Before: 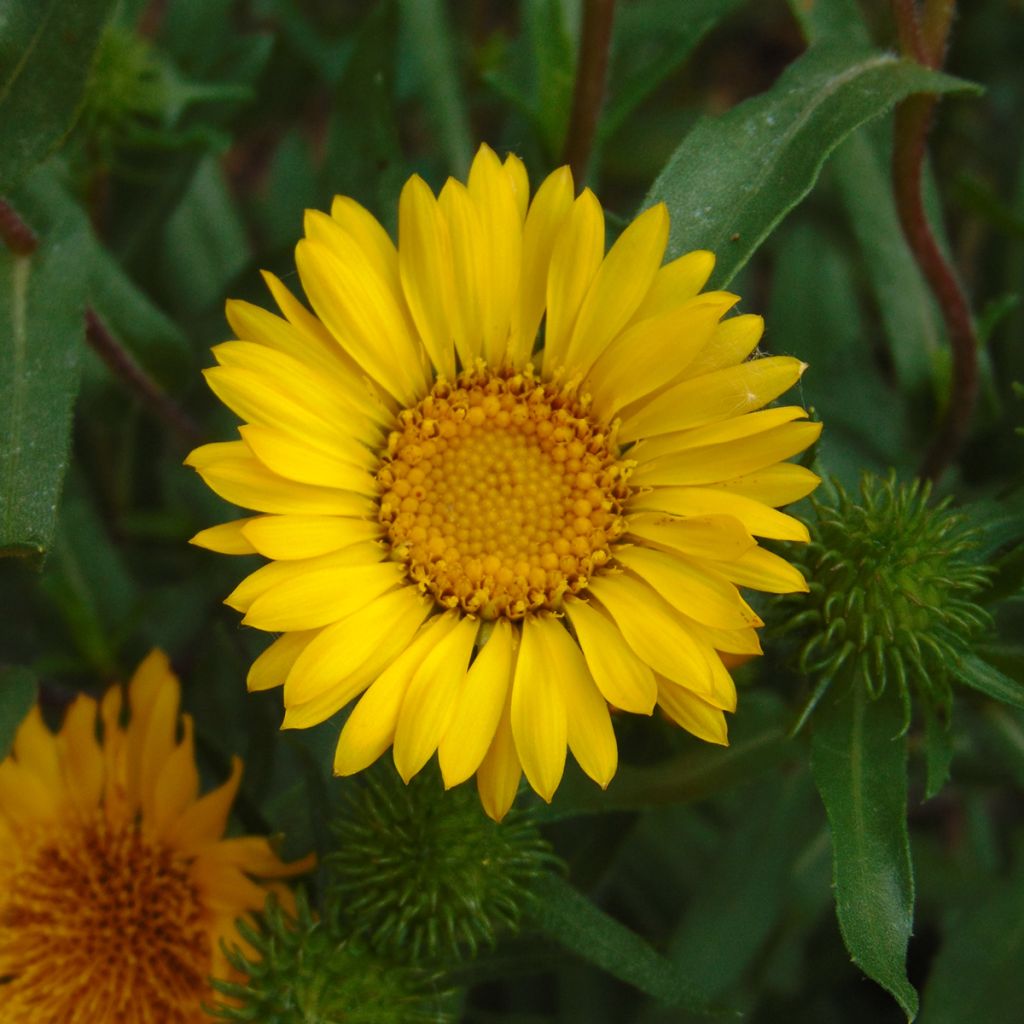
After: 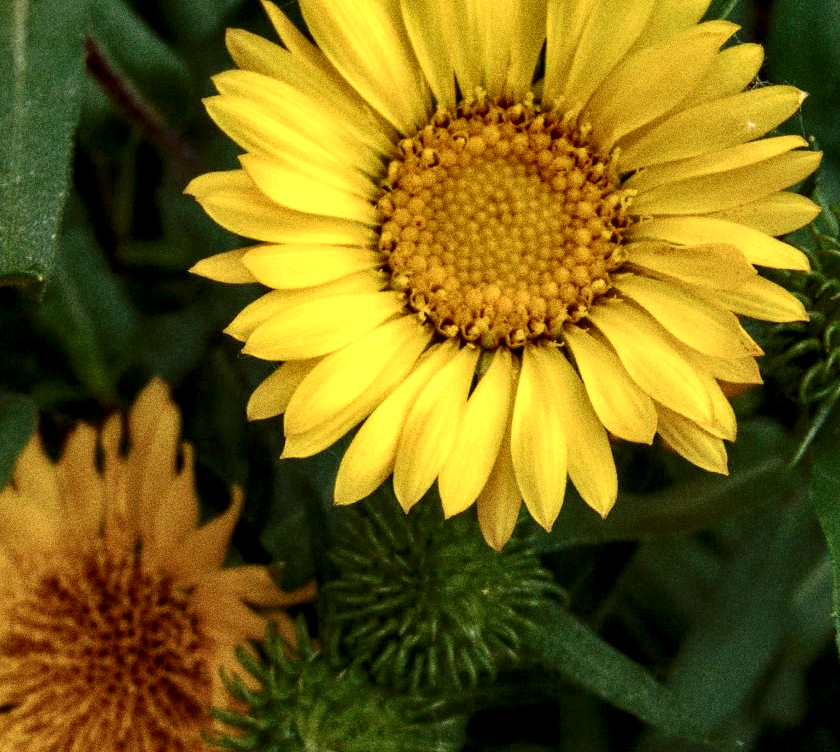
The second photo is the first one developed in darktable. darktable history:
crop: top 26.531%, right 17.959%
local contrast: highlights 80%, shadows 57%, detail 175%, midtone range 0.602
grain: strength 49.07%
